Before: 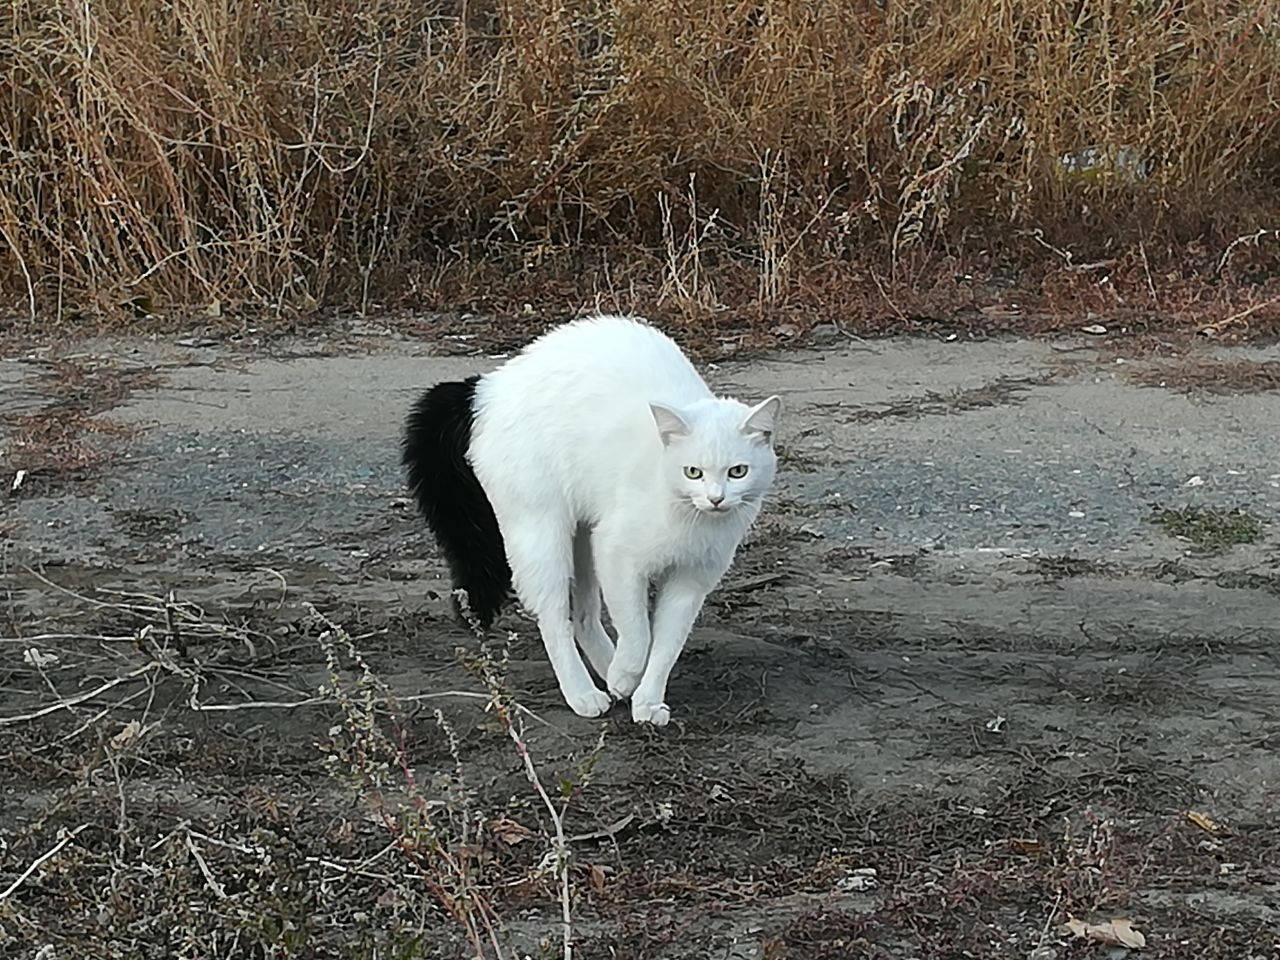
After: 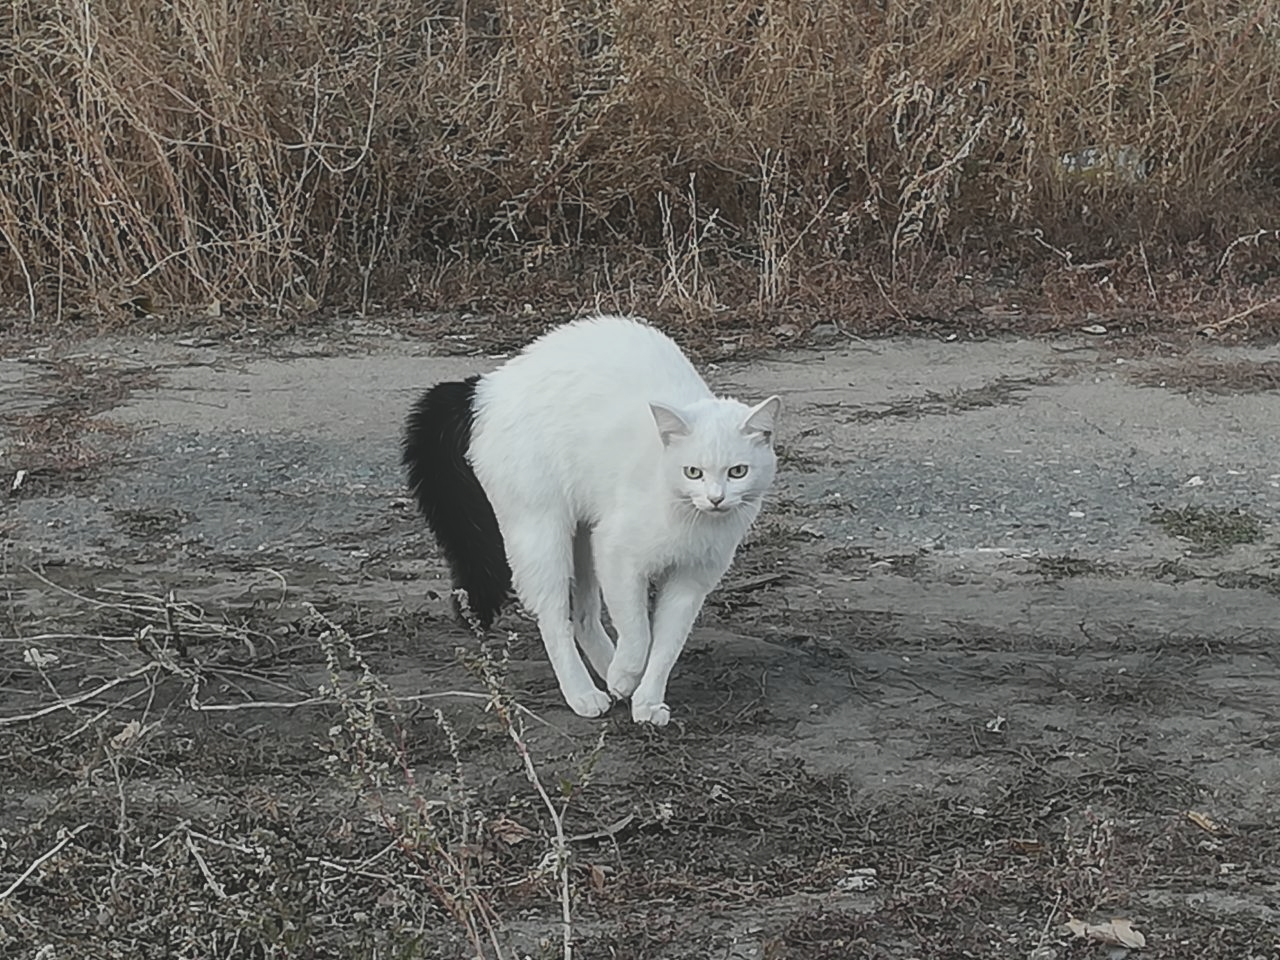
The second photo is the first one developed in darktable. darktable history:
exposure: compensate exposure bias true, compensate highlight preservation false
contrast brightness saturation: contrast -0.268, saturation -0.442
local contrast: on, module defaults
